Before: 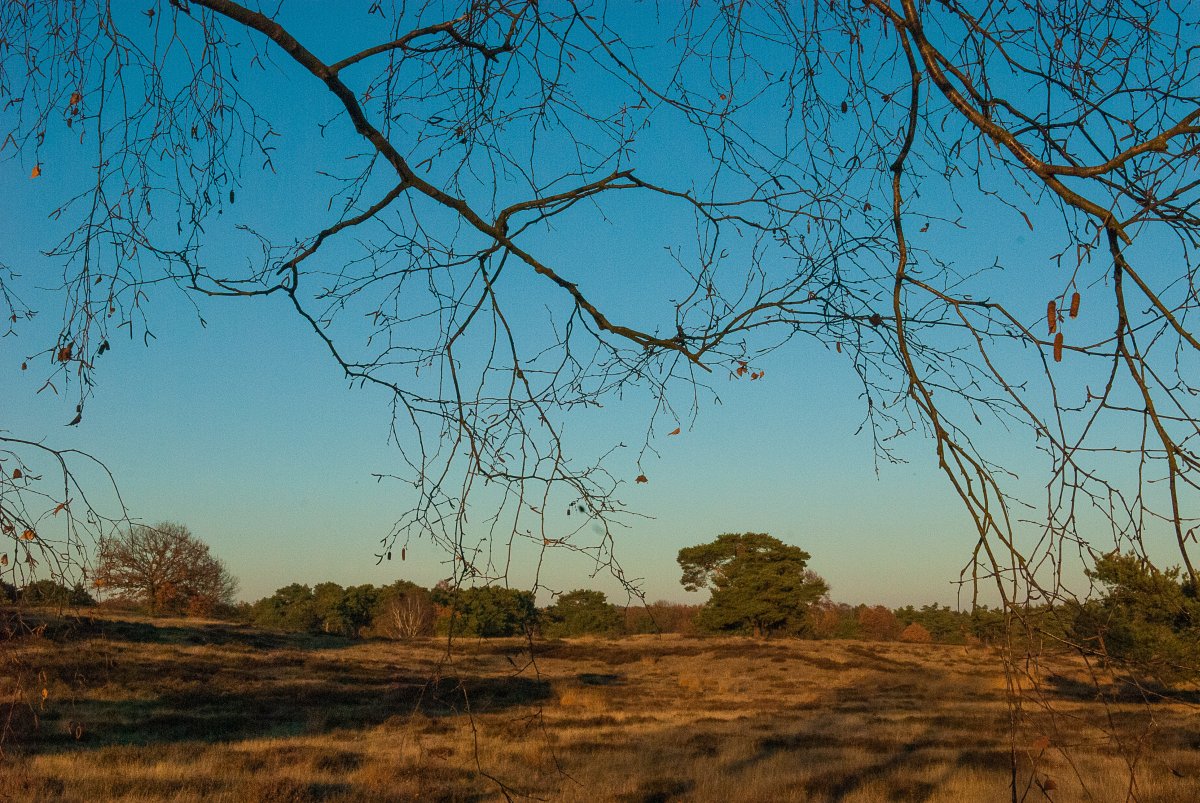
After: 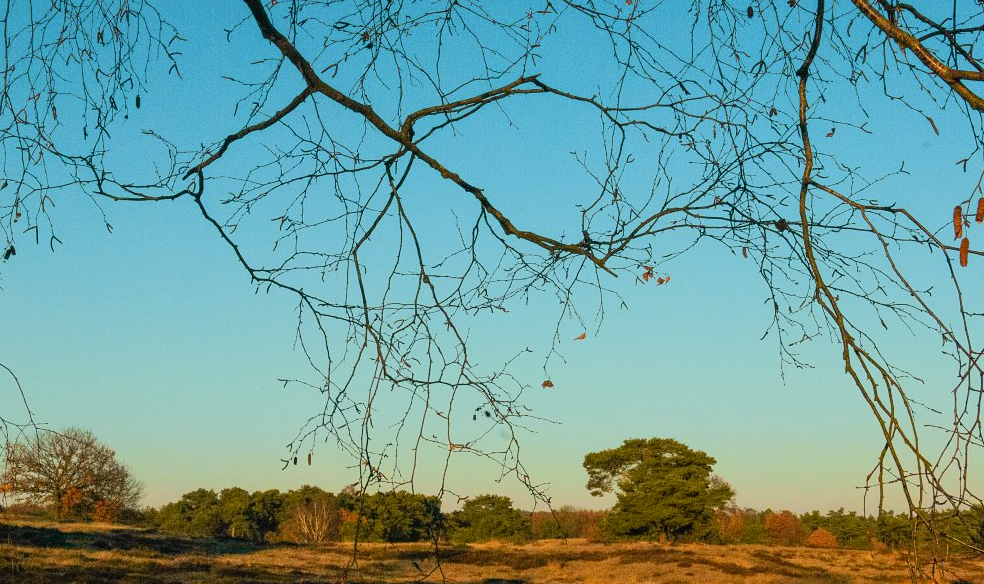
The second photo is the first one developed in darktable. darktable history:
base curve: curves: ch0 [(0, 0) (0.235, 0.266) (0.503, 0.496) (0.786, 0.72) (1, 1)]
tone curve: curves: ch0 [(0, 0.005) (0.103, 0.097) (0.18, 0.207) (0.384, 0.465) (0.491, 0.585) (0.629, 0.726) (0.84, 0.866) (1, 0.947)]; ch1 [(0, 0) (0.172, 0.123) (0.324, 0.253) (0.396, 0.388) (0.478, 0.461) (0.499, 0.497) (0.532, 0.515) (0.57, 0.584) (0.635, 0.675) (0.805, 0.892) (1, 1)]; ch2 [(0, 0) (0.411, 0.424) (0.496, 0.501) (0.515, 0.507) (0.553, 0.562) (0.604, 0.642) (0.708, 0.768) (0.839, 0.916) (1, 1)], color space Lab, independent channels, preserve colors none
crop: left 7.856%, top 11.836%, right 10.12%, bottom 15.387%
